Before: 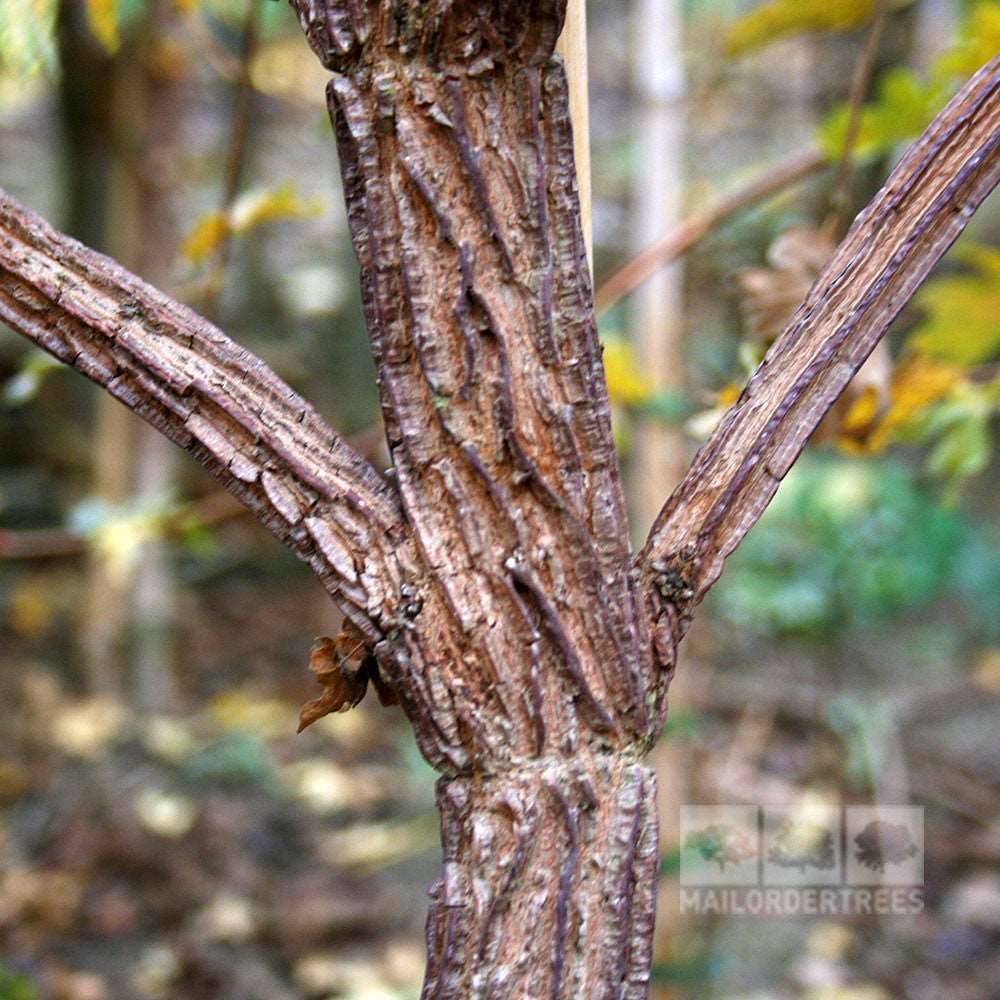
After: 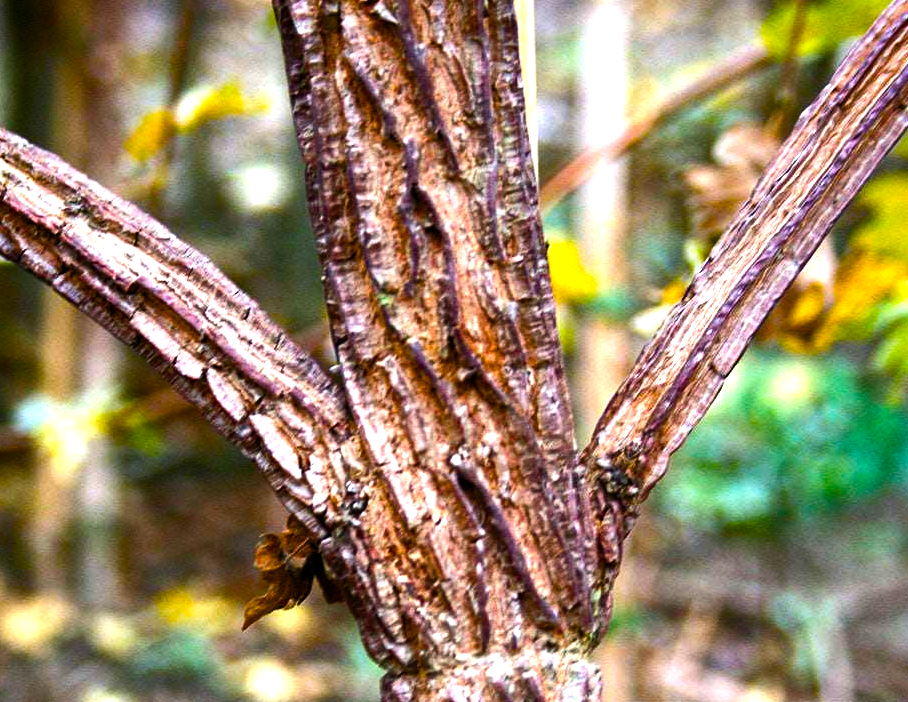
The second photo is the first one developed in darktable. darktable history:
color balance rgb: linear chroma grading › global chroma 9%, perceptual saturation grading › global saturation 36%, perceptual saturation grading › shadows 35%, perceptual brilliance grading › global brilliance 15%, perceptual brilliance grading › shadows -35%, global vibrance 15%
crop: left 5.596%, top 10.314%, right 3.534%, bottom 19.395%
tone equalizer: -8 EV -0.417 EV, -7 EV -0.389 EV, -6 EV -0.333 EV, -5 EV -0.222 EV, -3 EV 0.222 EV, -2 EV 0.333 EV, -1 EV 0.389 EV, +0 EV 0.417 EV, edges refinement/feathering 500, mask exposure compensation -1.57 EV, preserve details no
